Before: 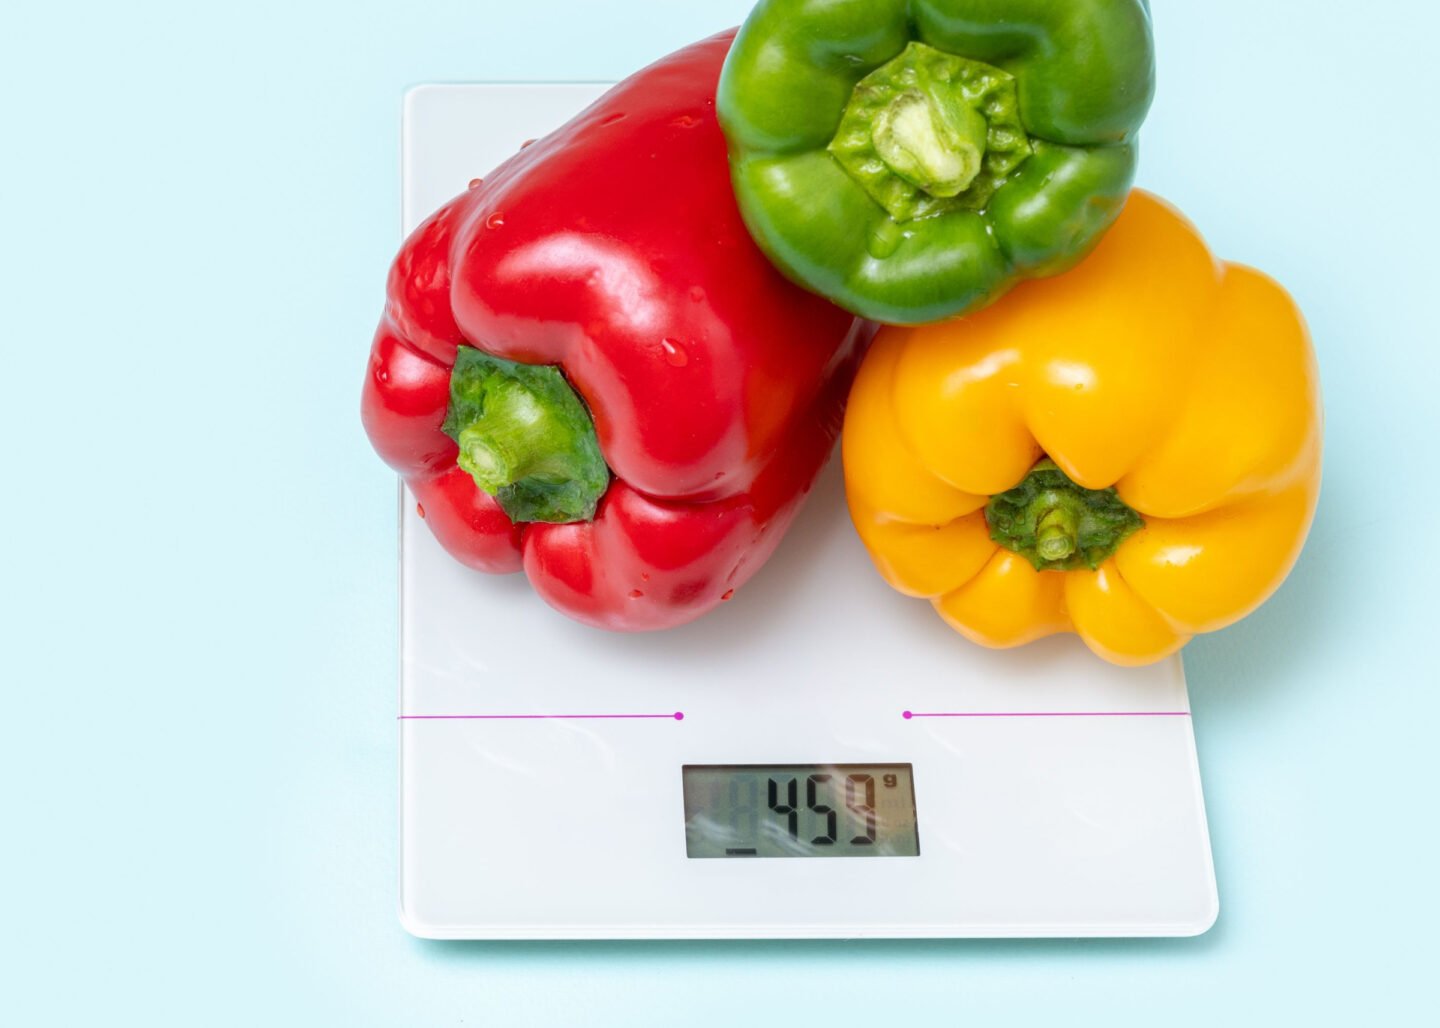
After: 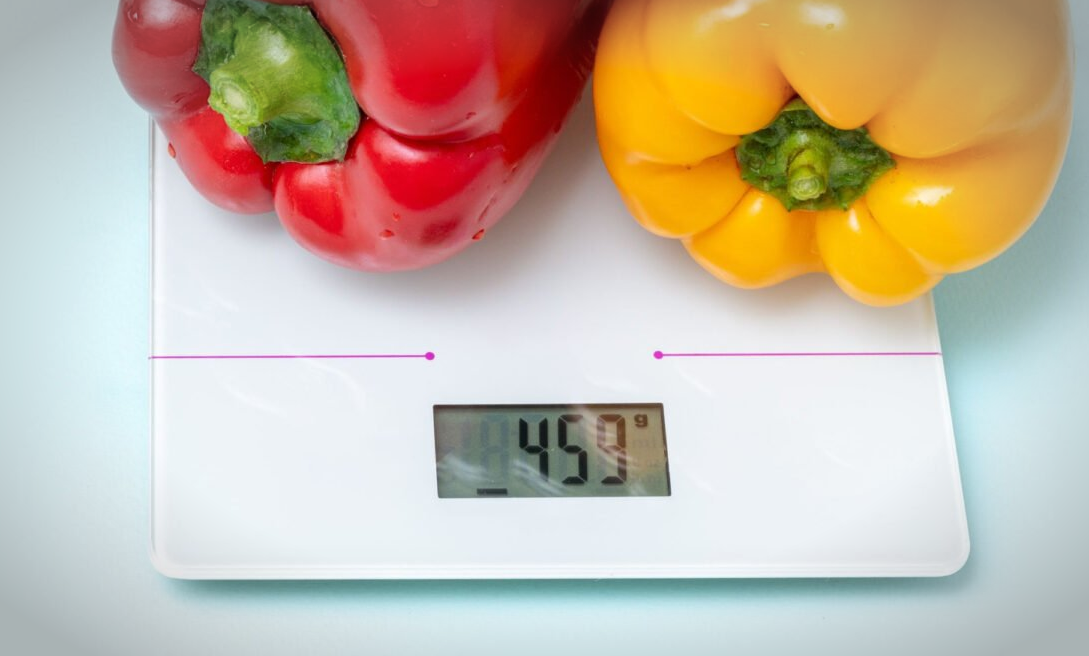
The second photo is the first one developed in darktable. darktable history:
exposure: compensate highlight preservation false
crop and rotate: left 17.299%, top 35.115%, right 7.015%, bottom 1.024%
vignetting: automatic ratio true
